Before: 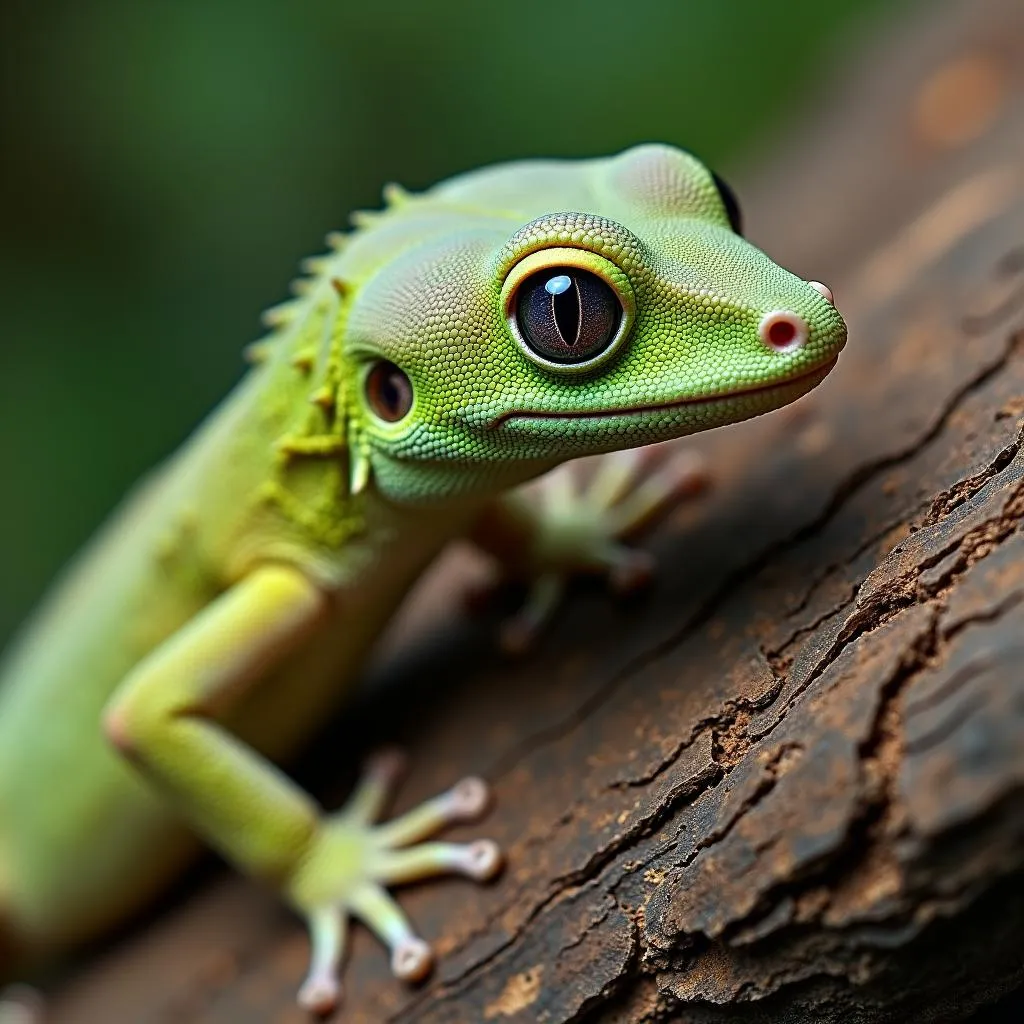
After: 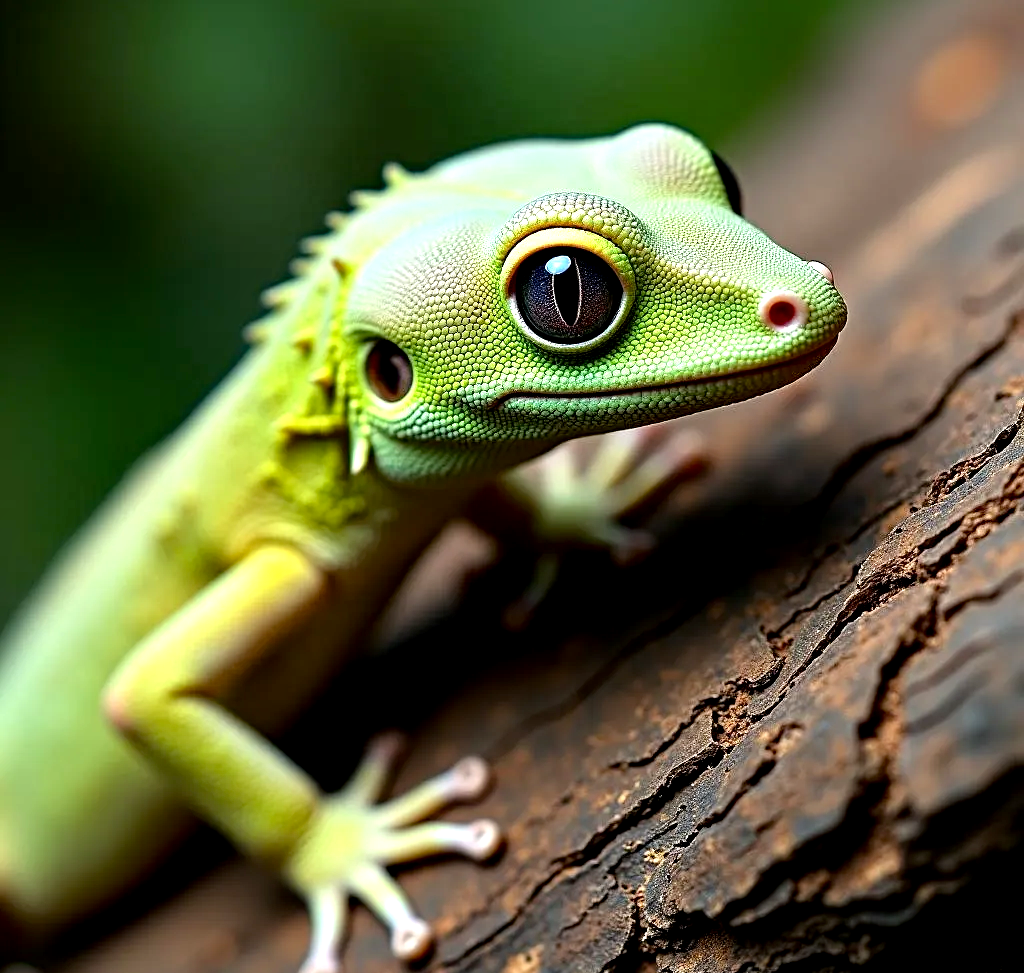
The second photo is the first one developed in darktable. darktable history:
tone equalizer: -8 EV -0.719 EV, -7 EV -0.725 EV, -6 EV -0.612 EV, -5 EV -0.409 EV, -3 EV 0.385 EV, -2 EV 0.6 EV, -1 EV 0.697 EV, +0 EV 0.757 EV
crop and rotate: top 1.964%, bottom 3.016%
exposure: black level correction 0.009, exposure 0.016 EV, compensate highlight preservation false
